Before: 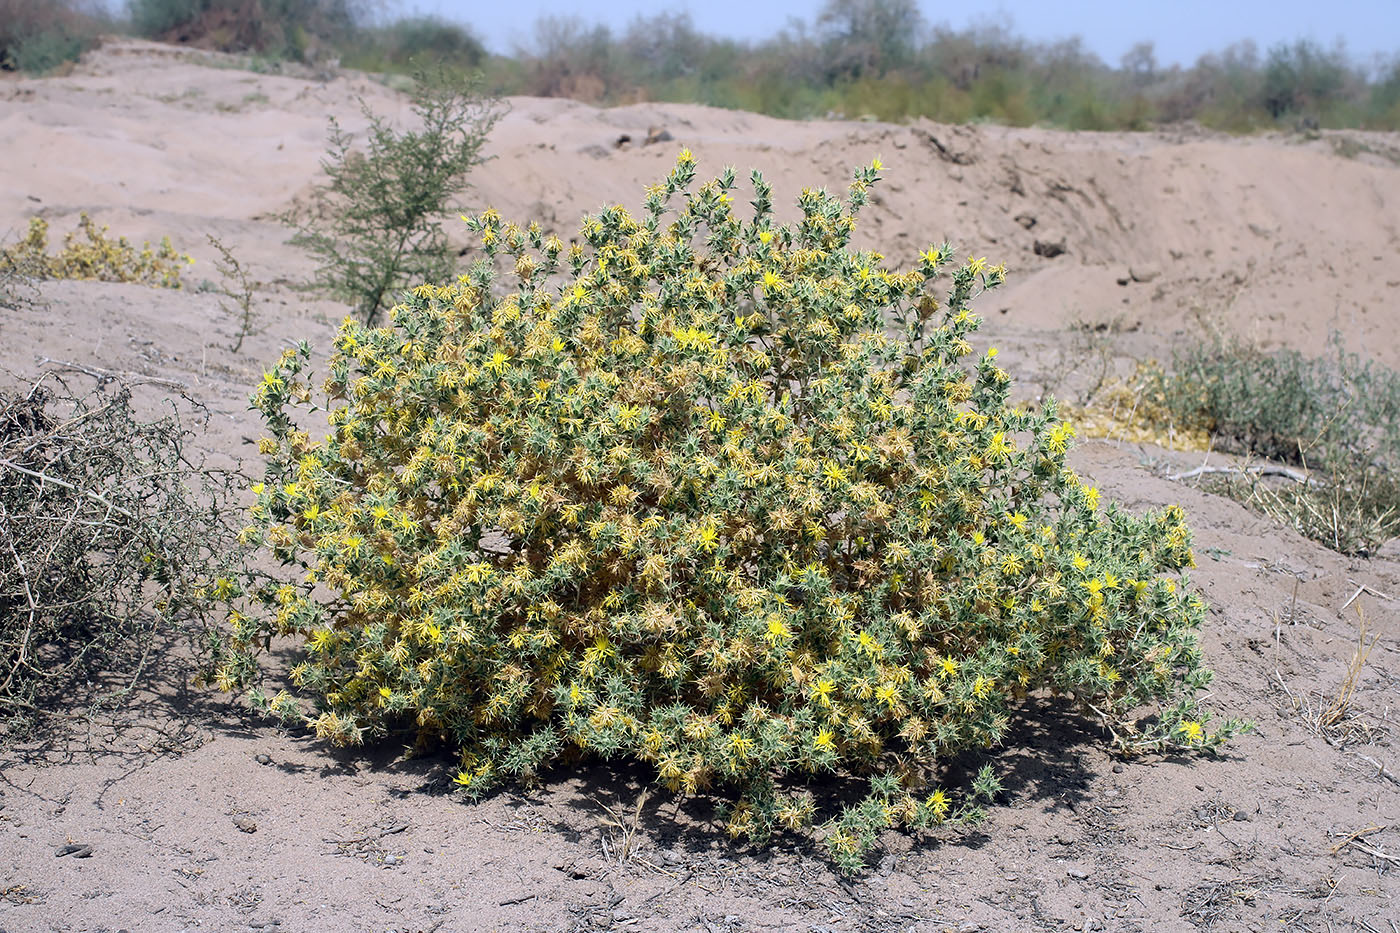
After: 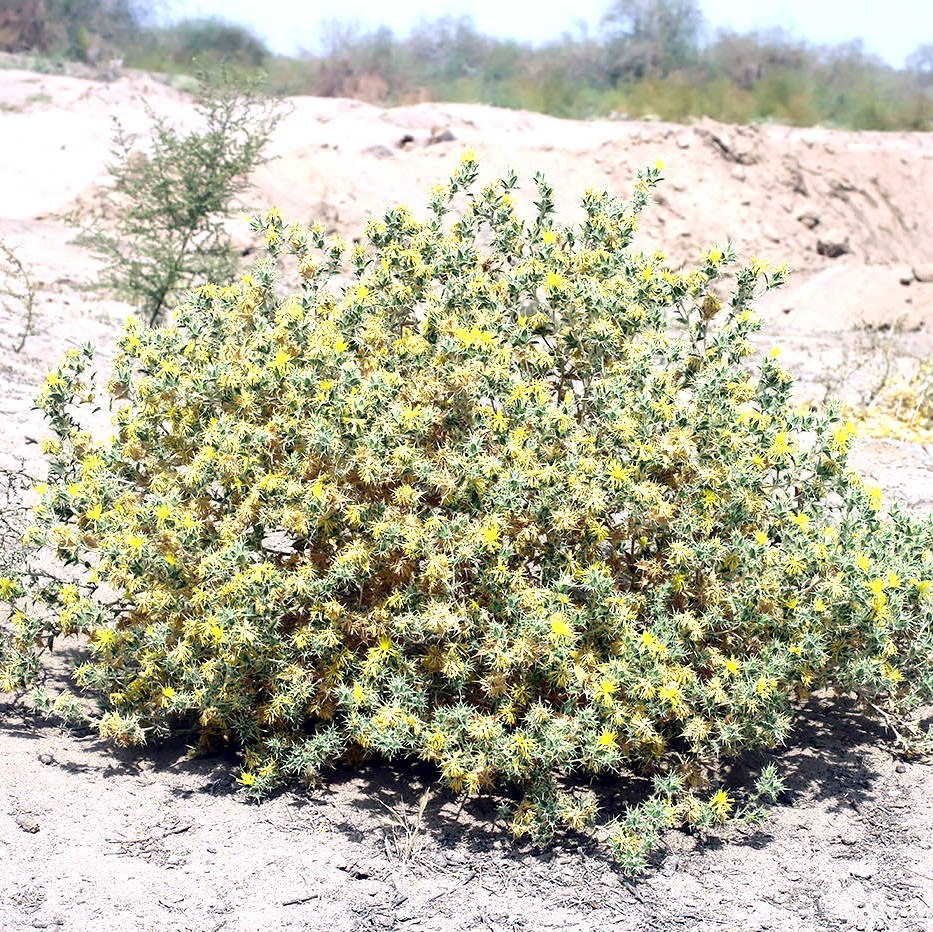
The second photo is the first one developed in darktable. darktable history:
exposure: black level correction 0.001, exposure 1 EV, compensate highlight preservation false
crop and rotate: left 15.546%, right 17.787%
